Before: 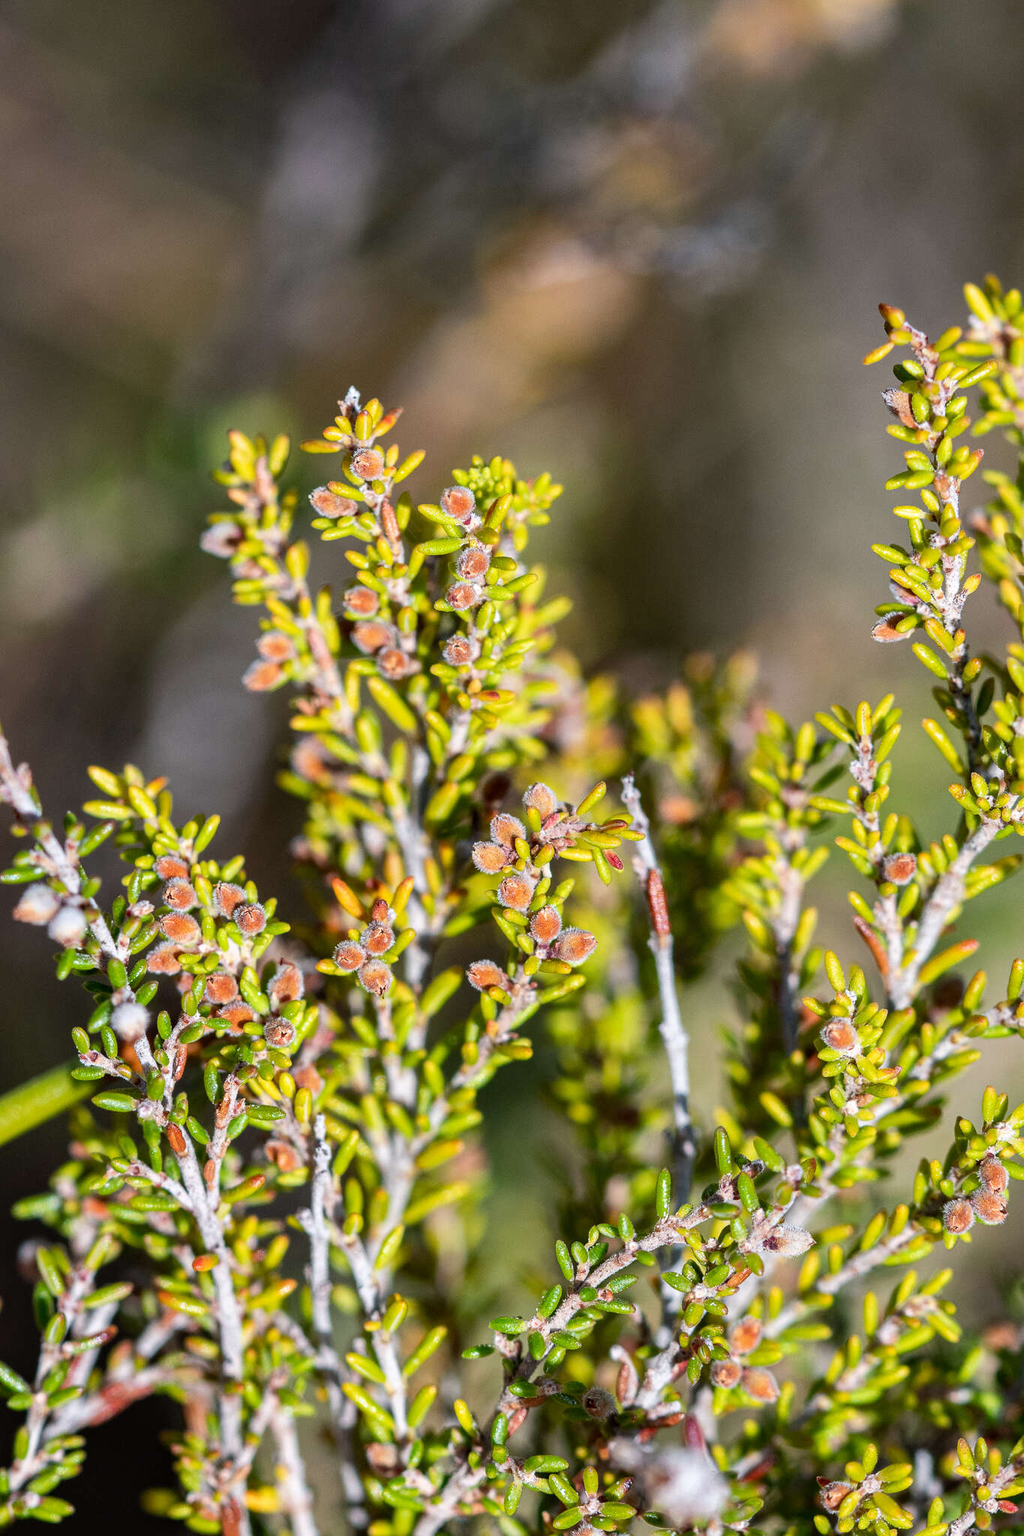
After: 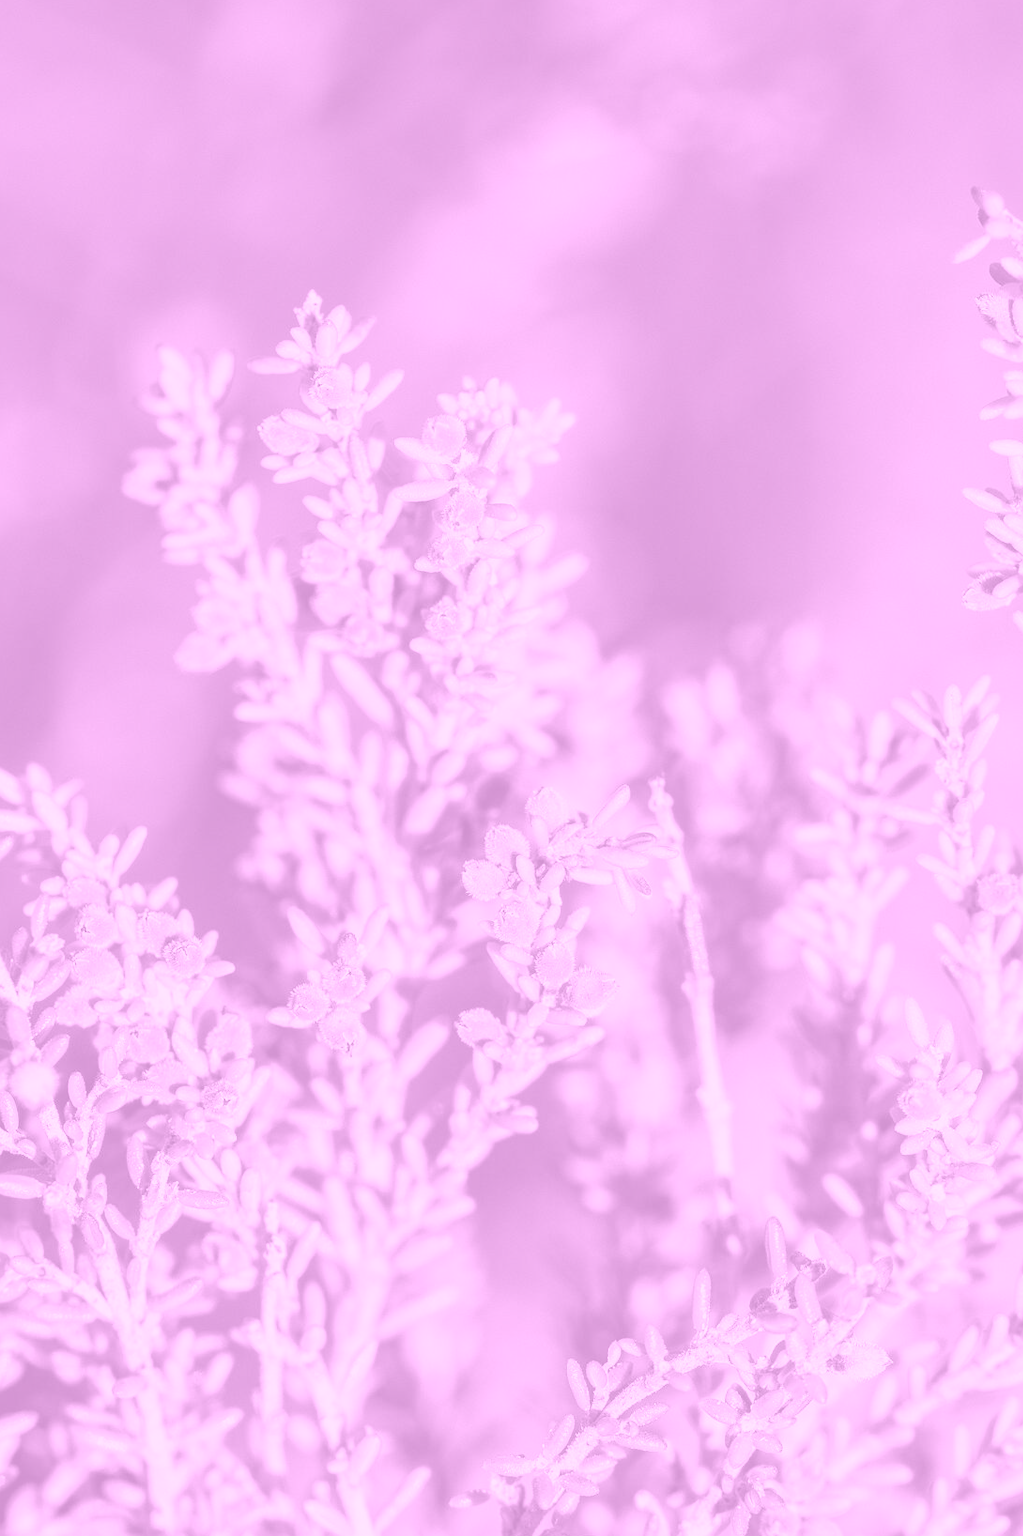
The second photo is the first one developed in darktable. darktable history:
colorize: hue 331.2°, saturation 75%, source mix 30.28%, lightness 70.52%, version 1
crop and rotate: left 10.071%, top 10.071%, right 10.02%, bottom 10.02%
